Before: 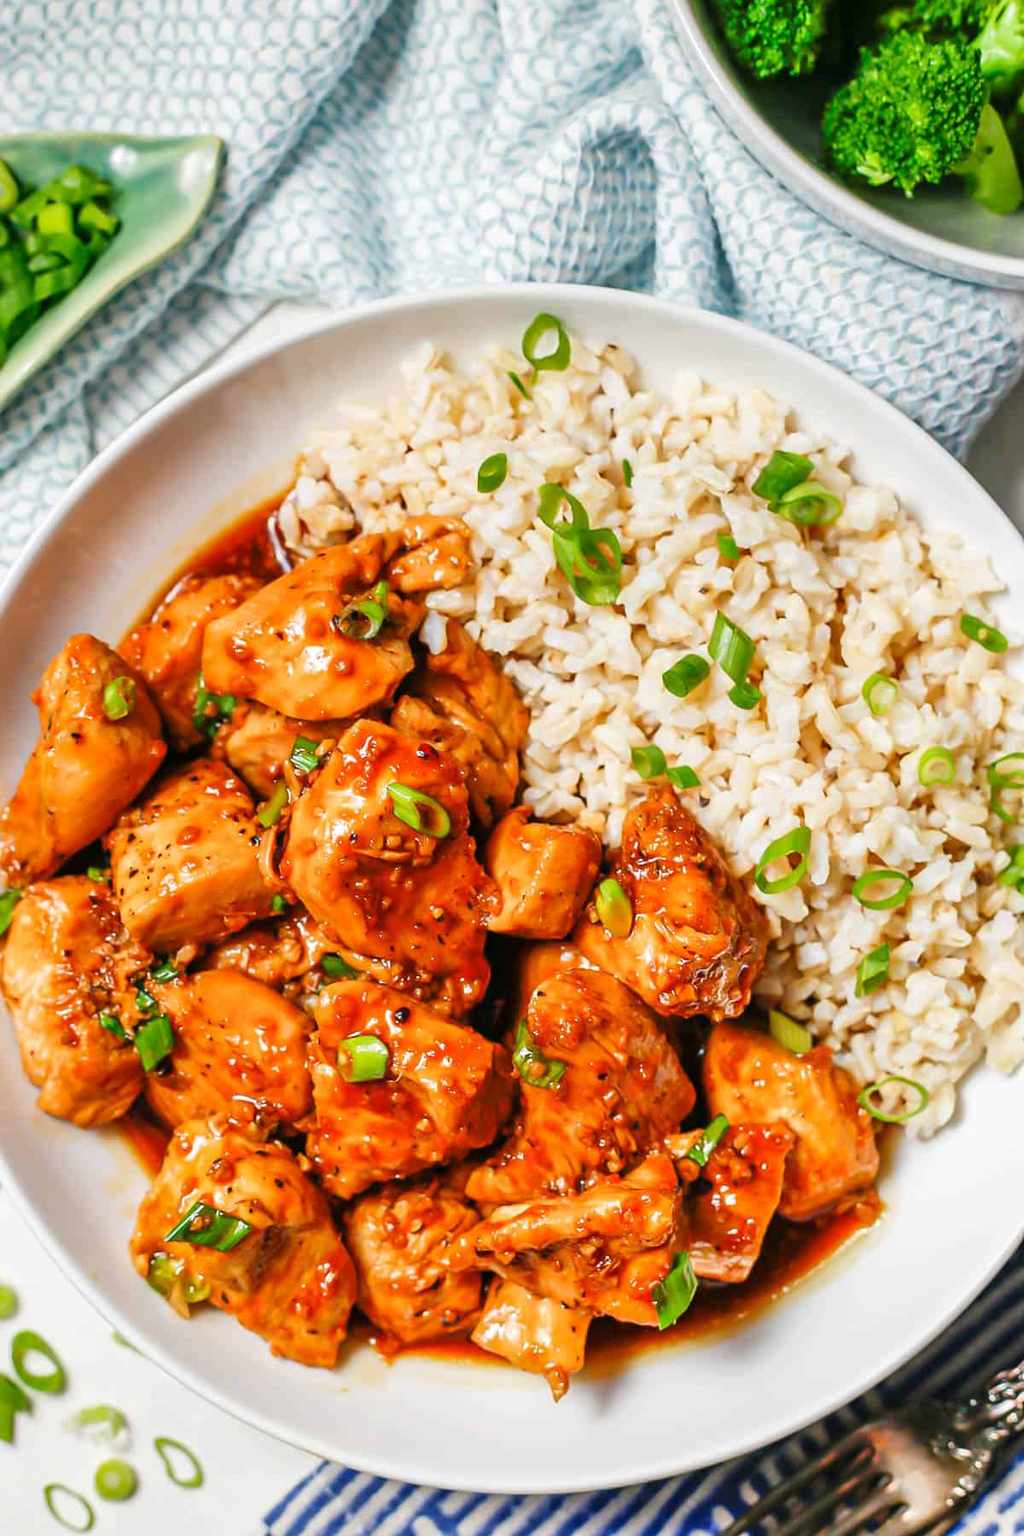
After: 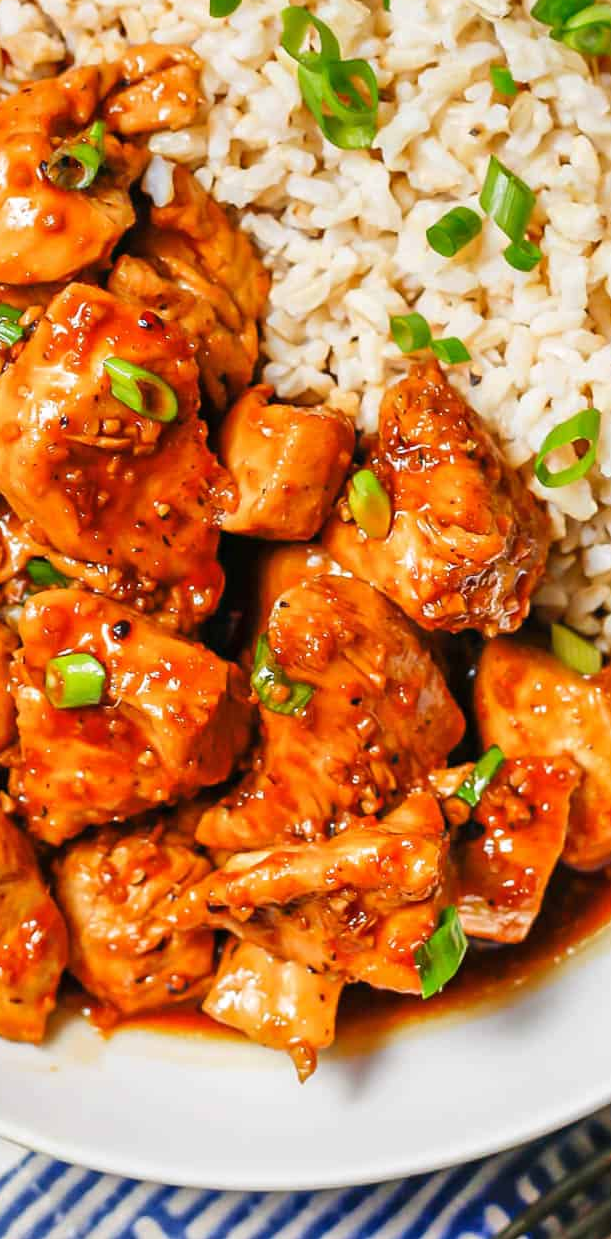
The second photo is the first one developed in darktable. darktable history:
white balance: red 1, blue 1
crop and rotate: left 29.237%, top 31.152%, right 19.807%
